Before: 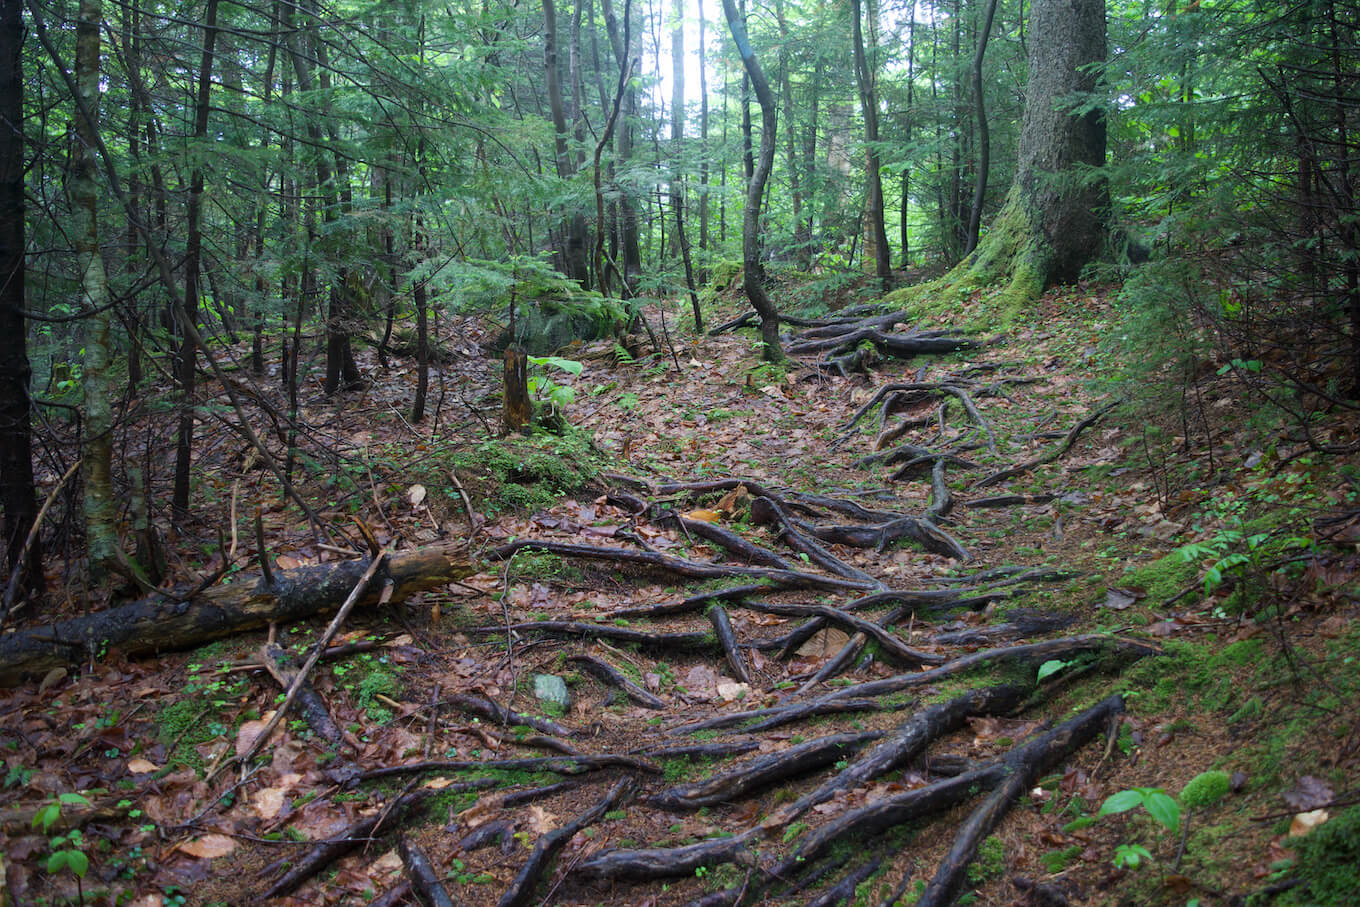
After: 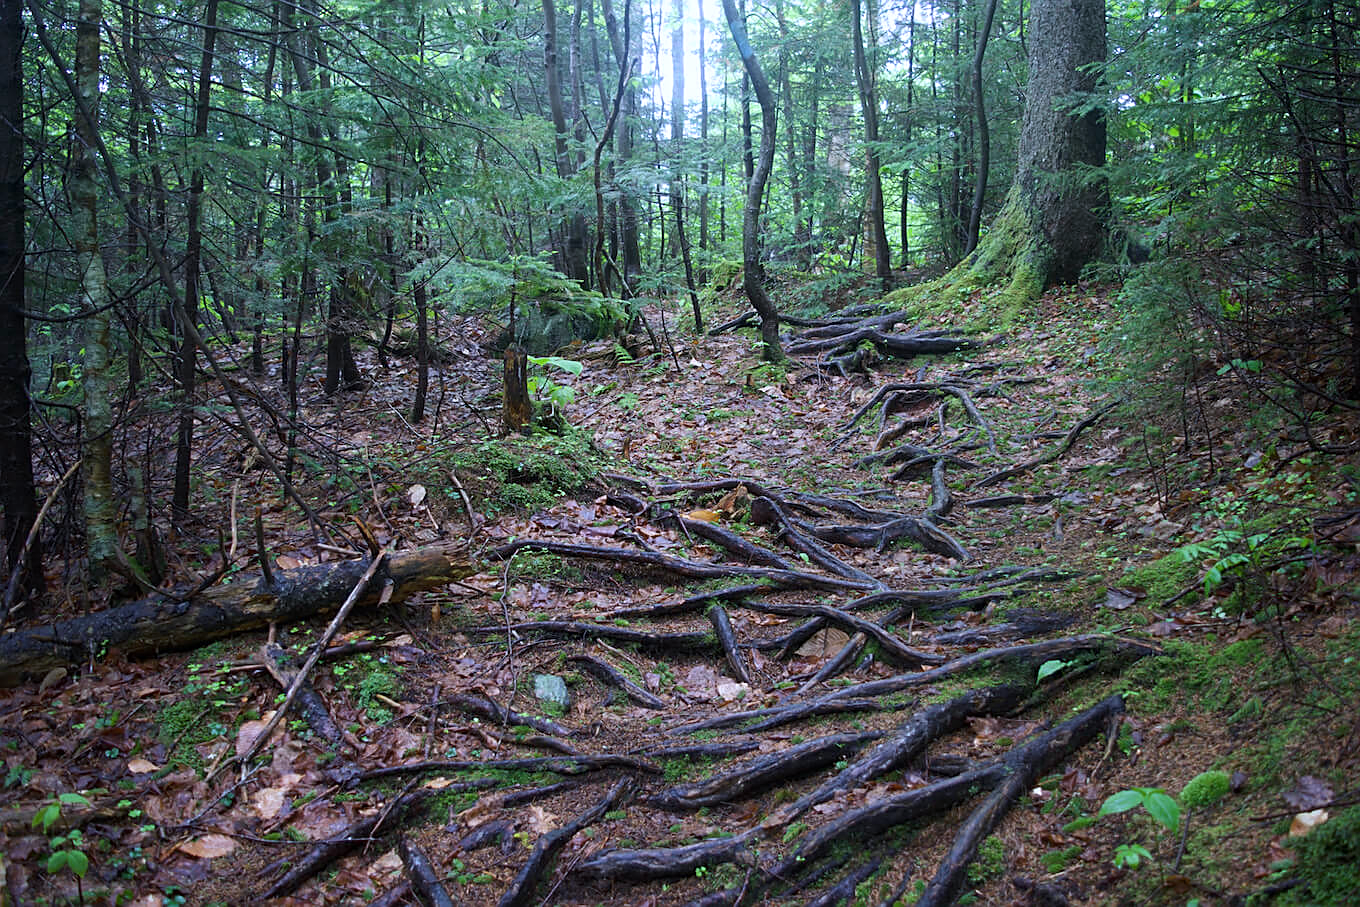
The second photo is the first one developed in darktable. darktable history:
contrast brightness saturation: contrast 0.07
sharpen: on, module defaults
white balance: red 0.967, blue 1.119, emerald 0.756
